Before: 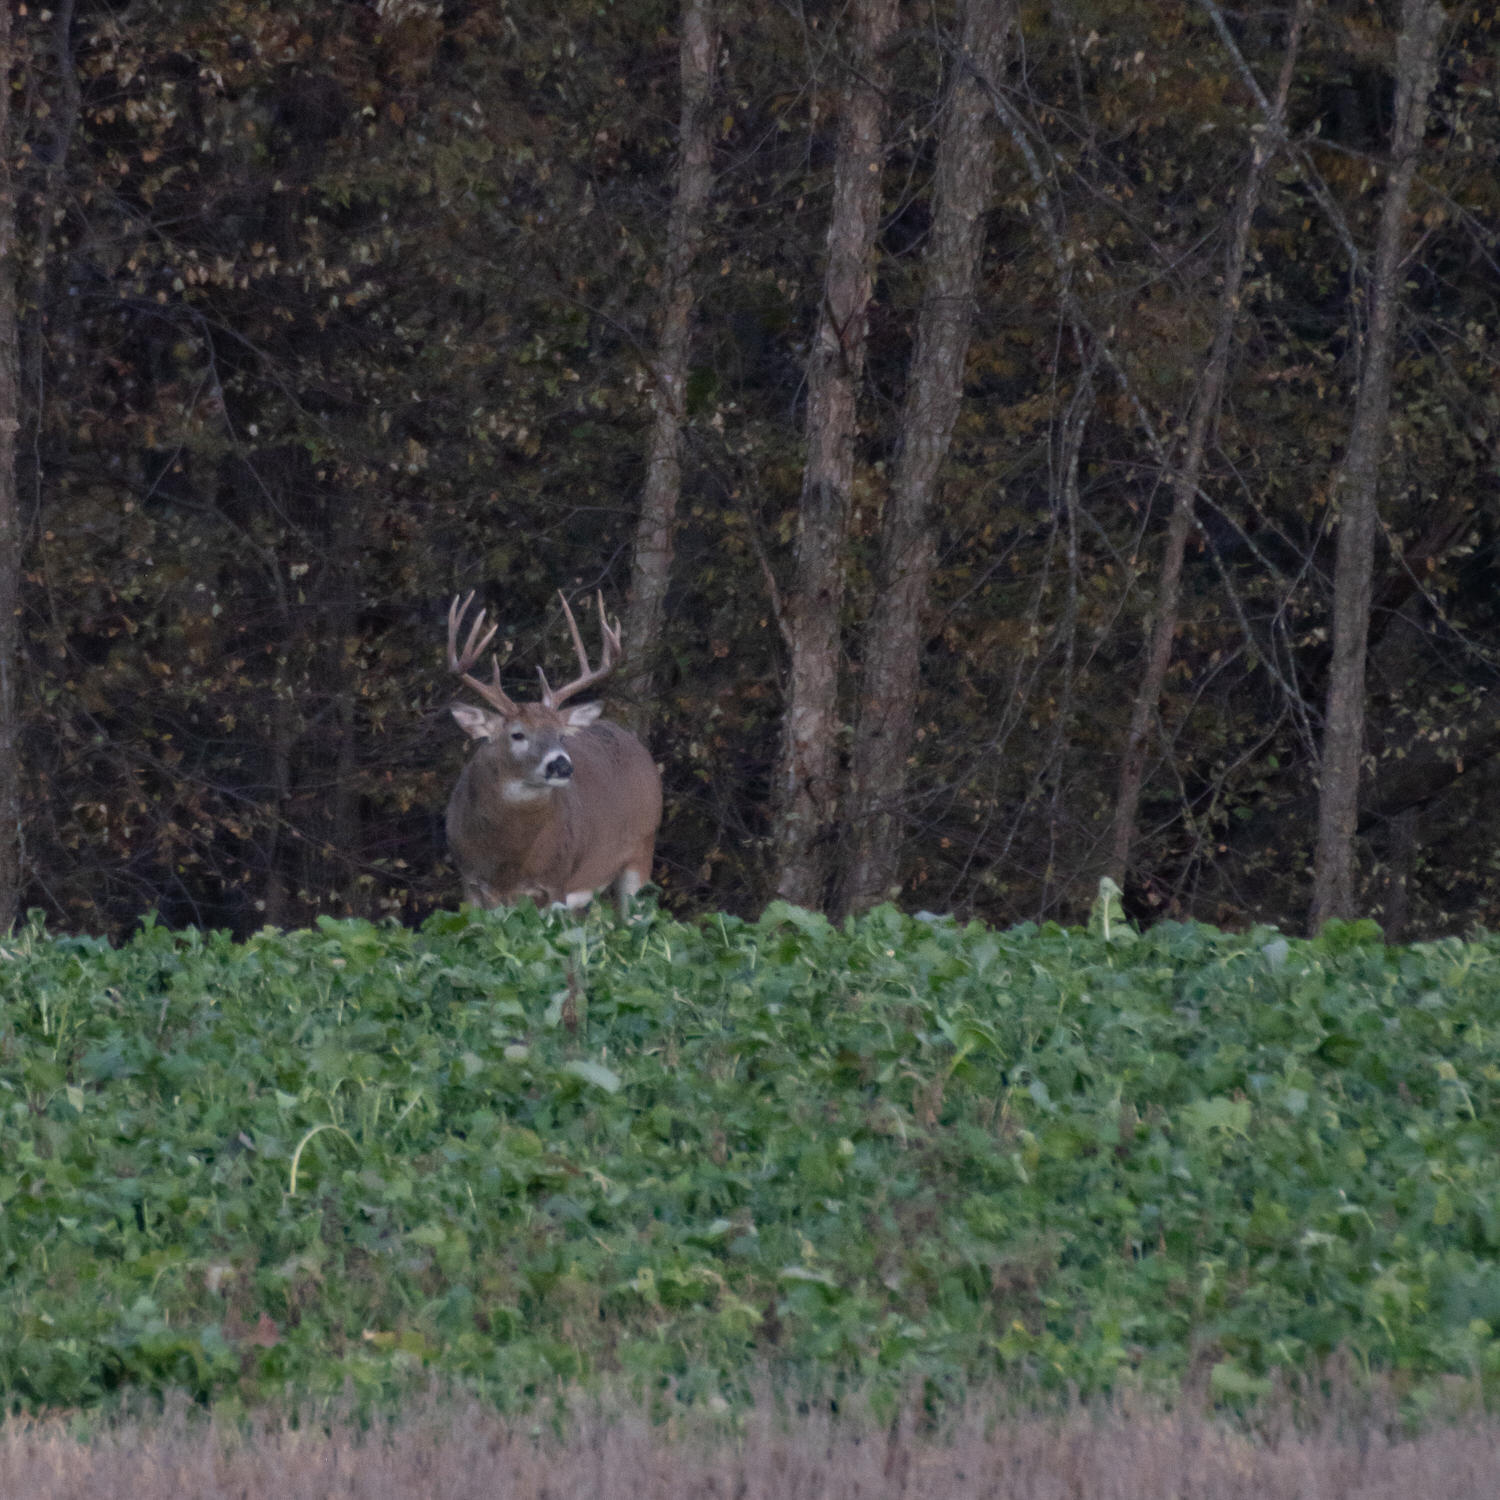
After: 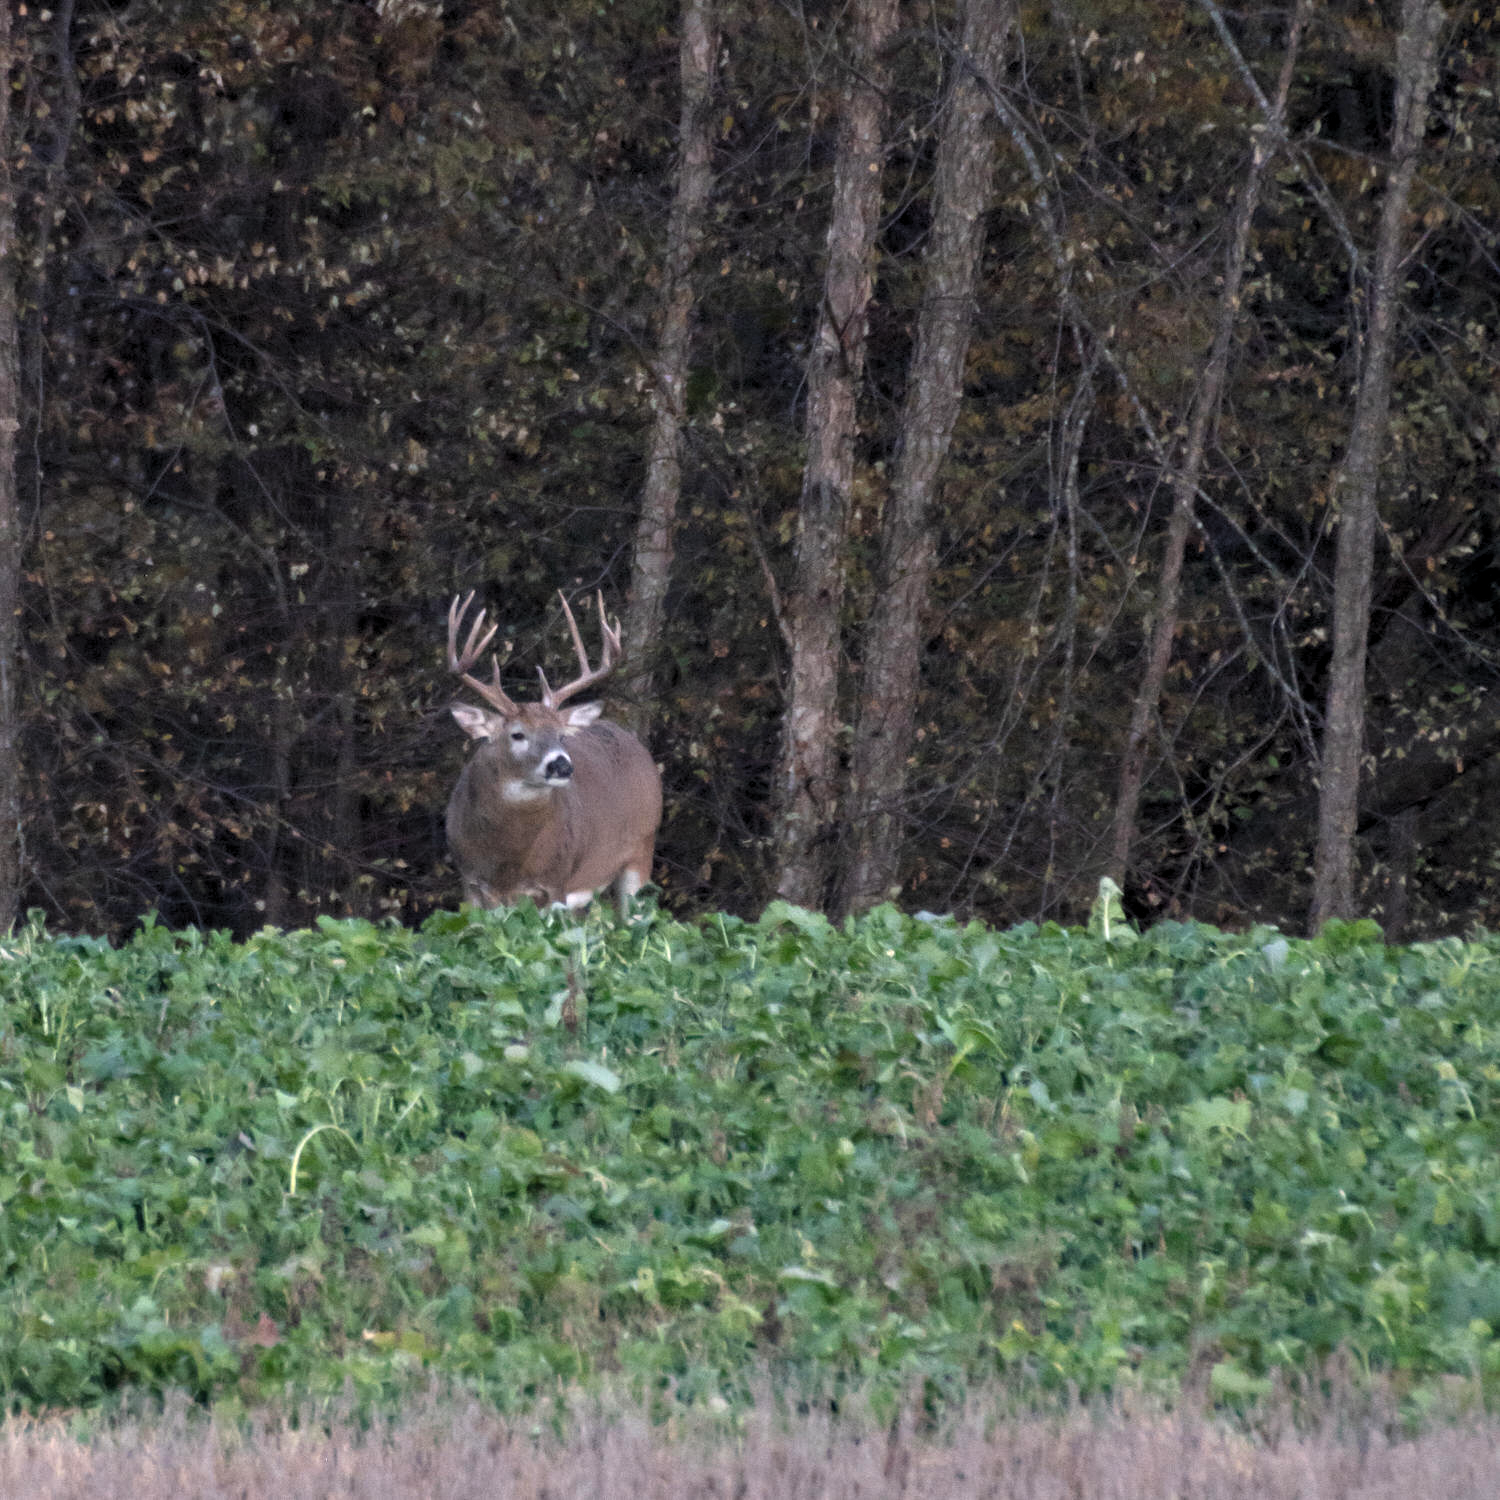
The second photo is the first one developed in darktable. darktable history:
levels: levels [0.062, 0.494, 0.925]
exposure: black level correction 0, exposure 0.691 EV, compensate highlight preservation false
